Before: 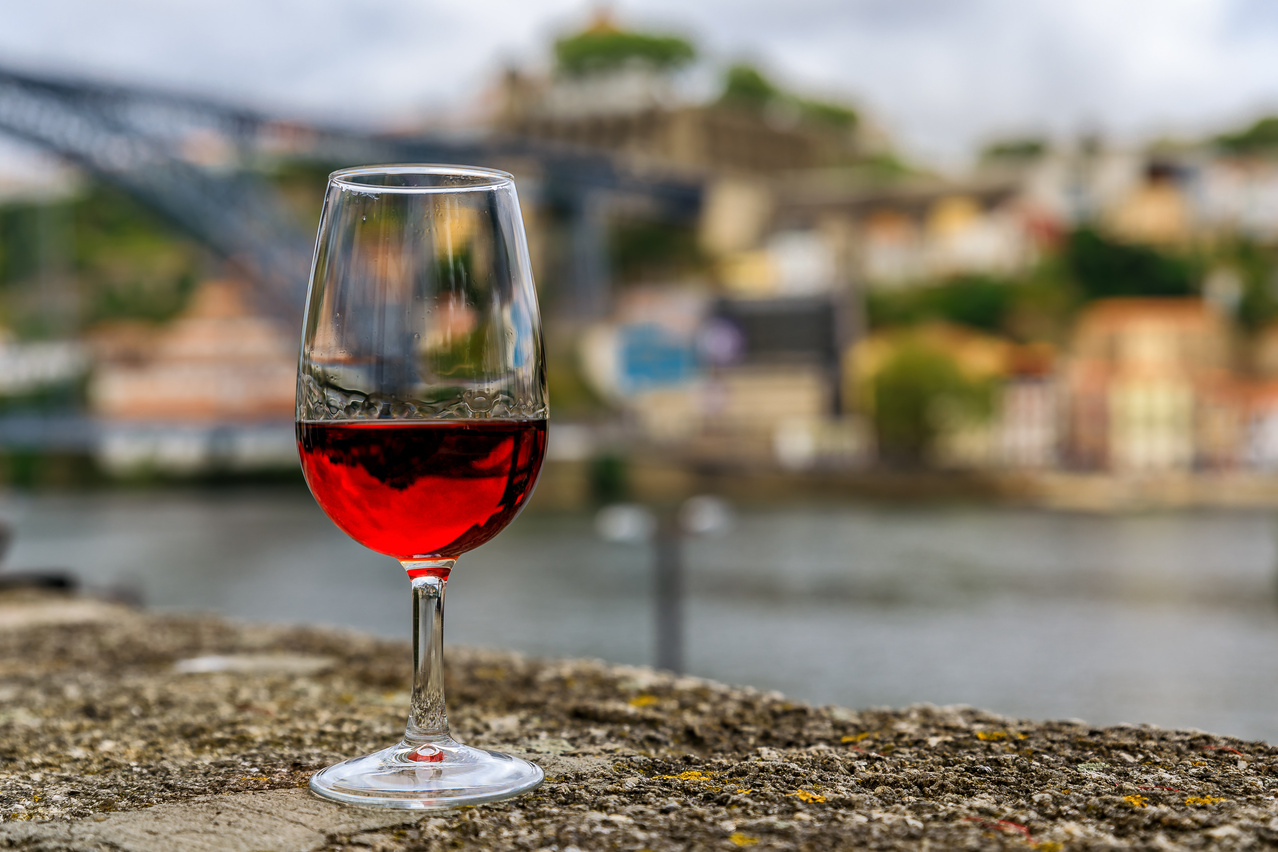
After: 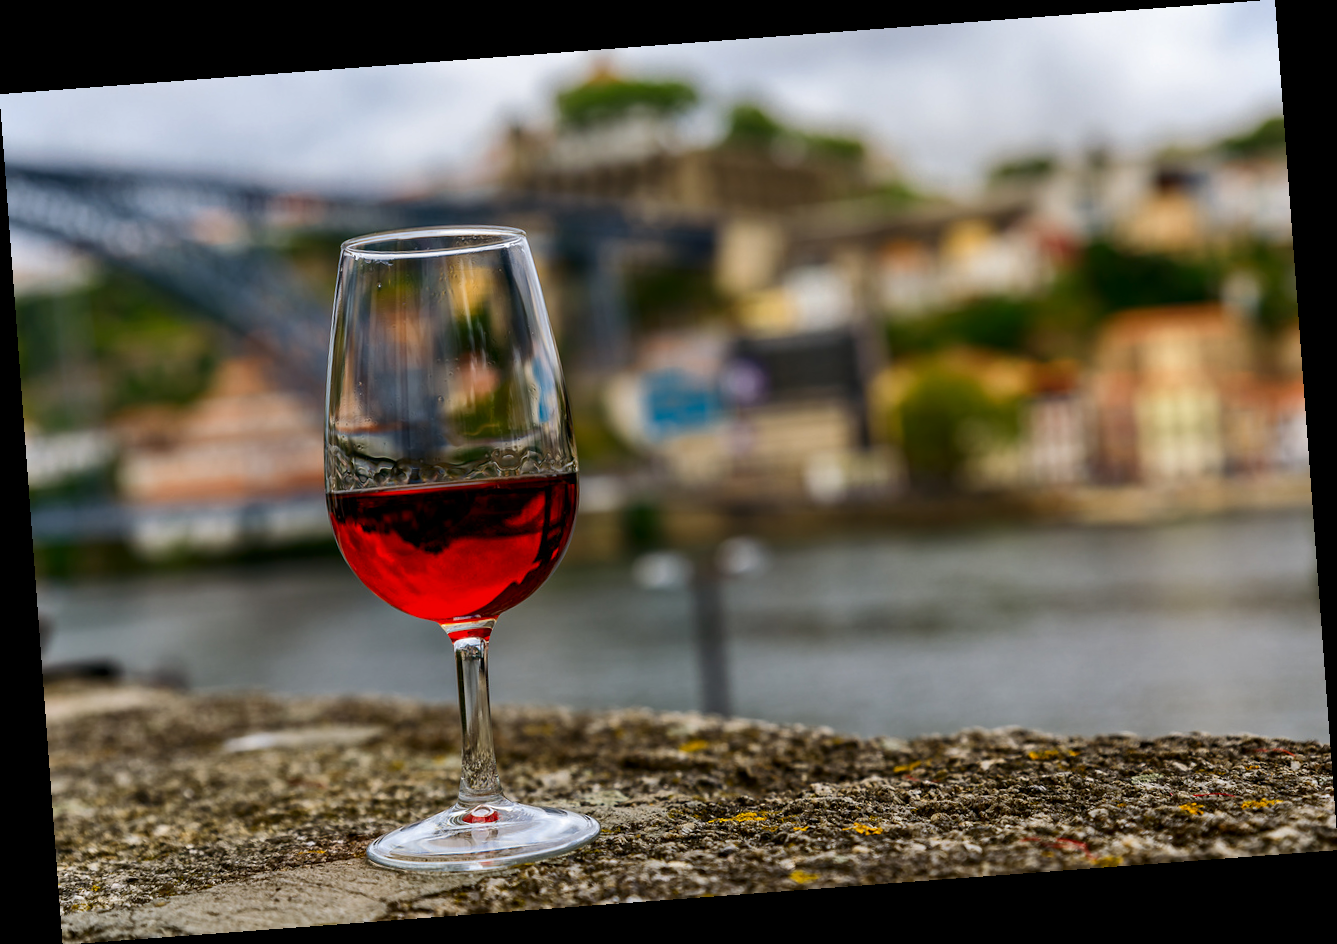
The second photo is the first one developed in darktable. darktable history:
contrast brightness saturation: contrast 0.07, brightness -0.13, saturation 0.06
rotate and perspective: rotation -4.25°, automatic cropping off
shadows and highlights: shadows 25, highlights -48, soften with gaussian
